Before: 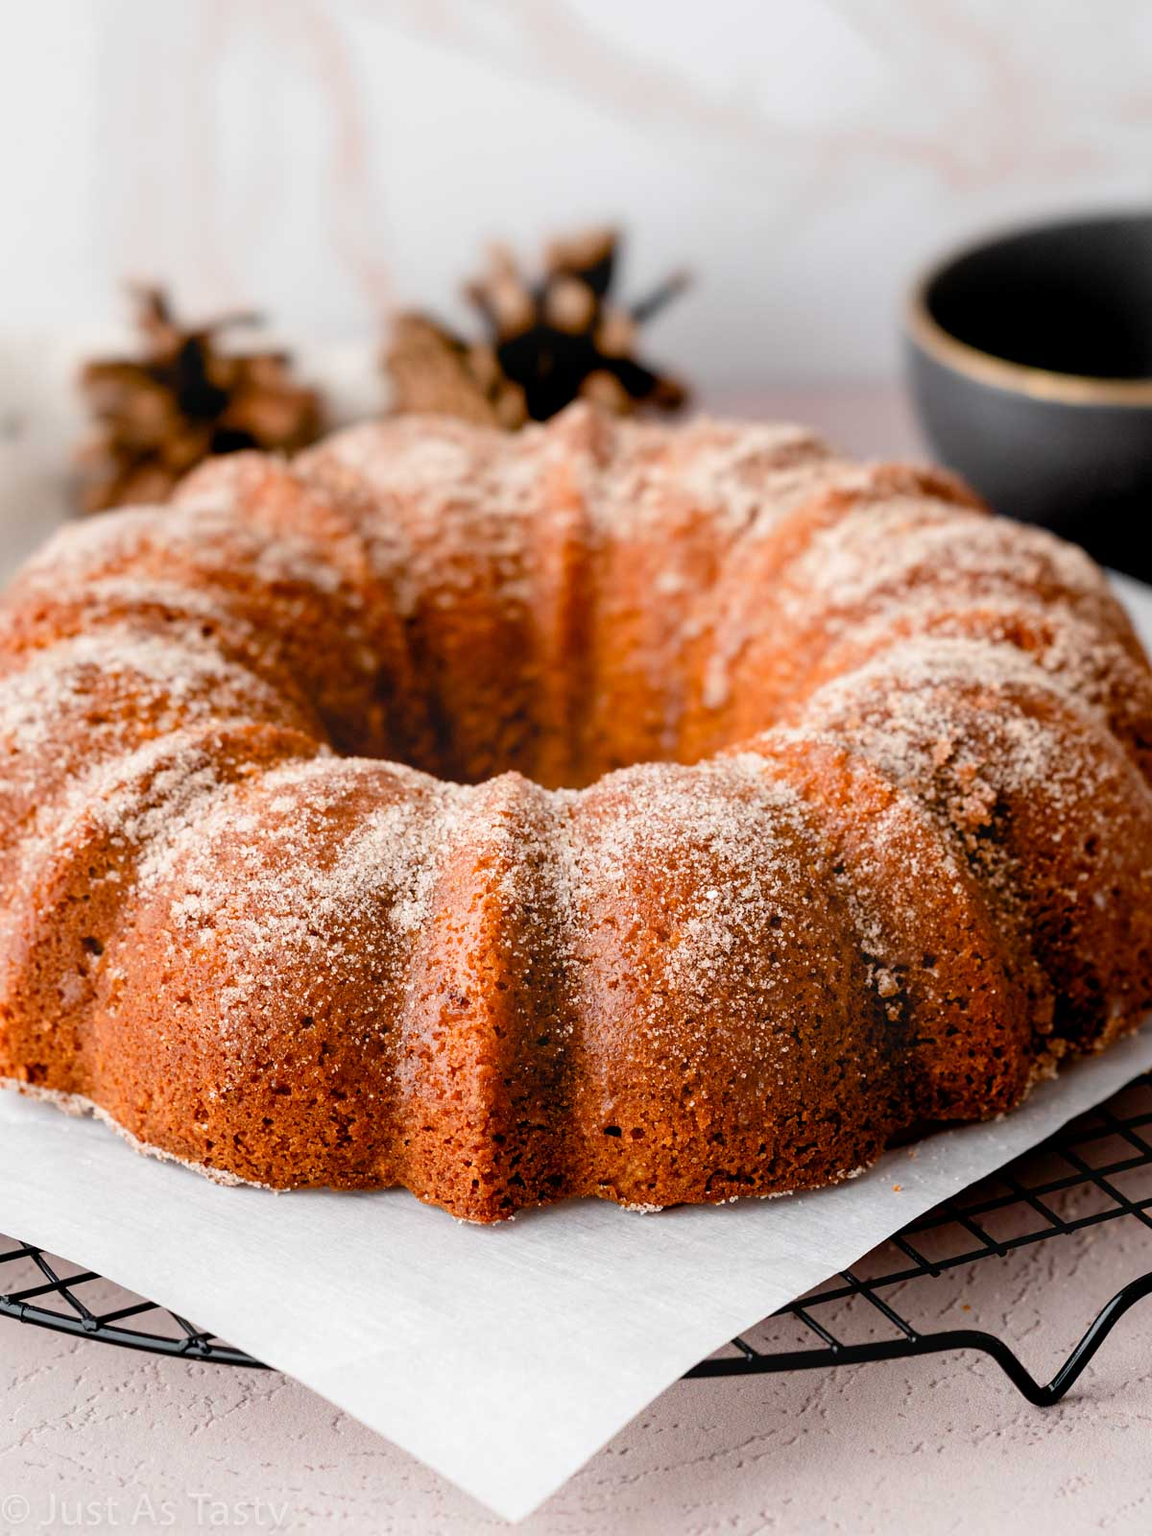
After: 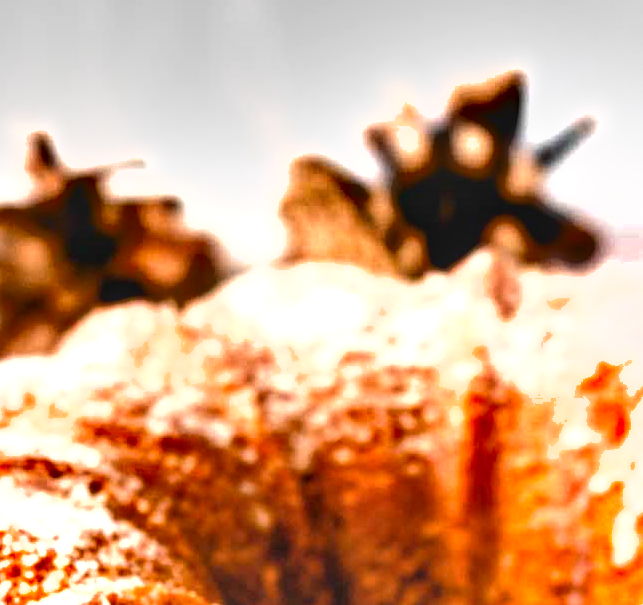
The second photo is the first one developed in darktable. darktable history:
tone equalizer: on, module defaults
shadows and highlights: soften with gaussian
crop: left 10.121%, top 10.631%, right 36.218%, bottom 51.526%
local contrast: on, module defaults
exposure: black level correction 0, exposure 1.45 EV, compensate exposure bias true, compensate highlight preservation false
